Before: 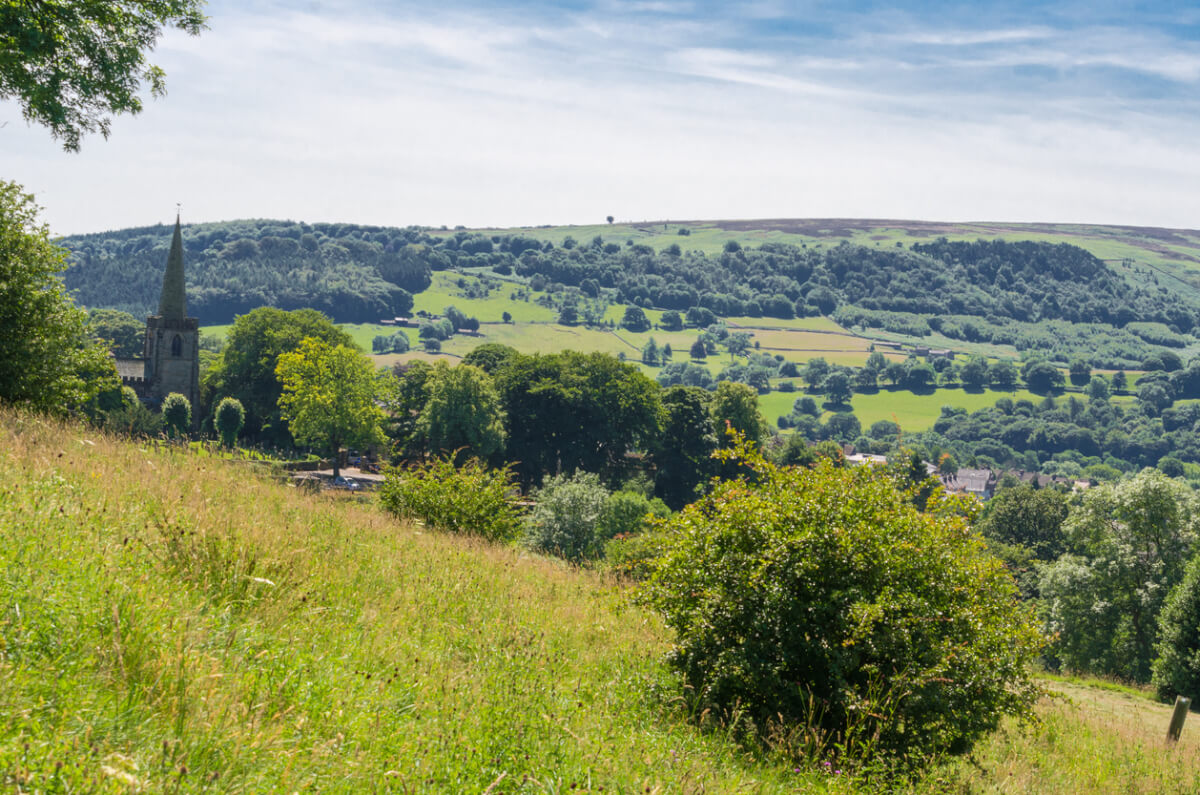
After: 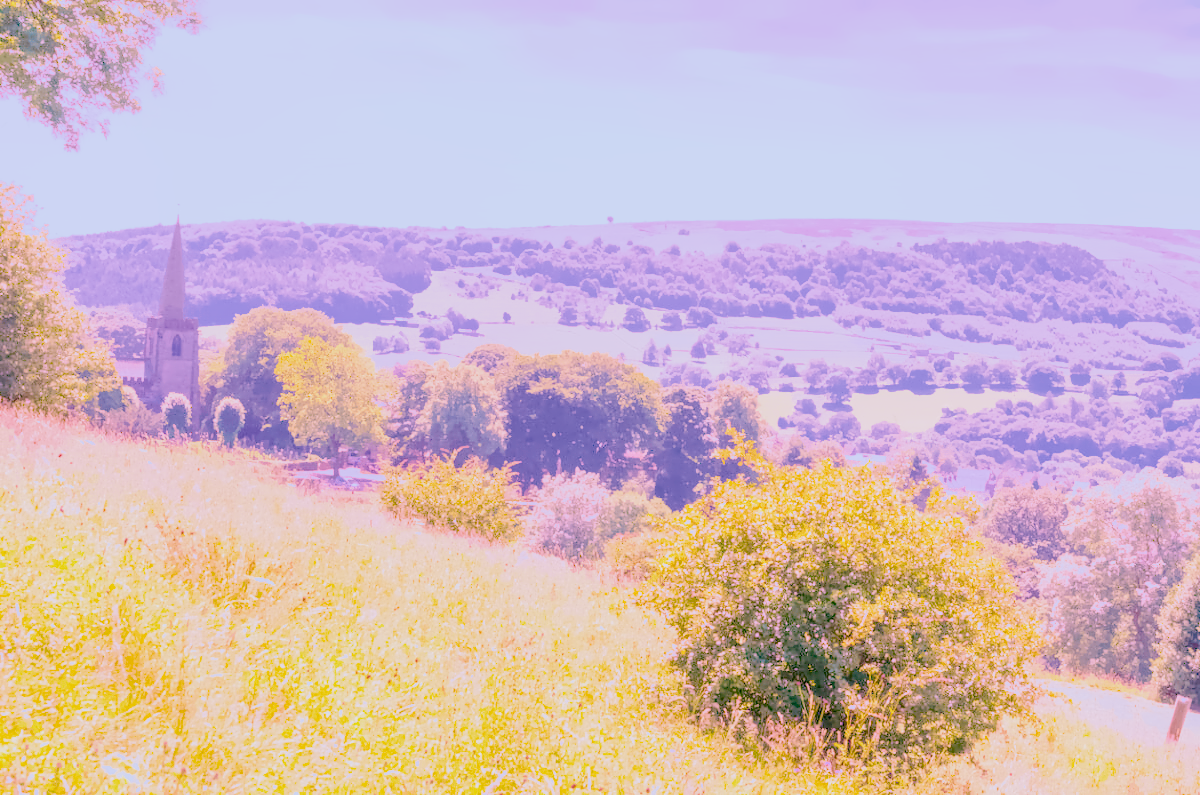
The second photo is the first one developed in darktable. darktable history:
local contrast: on, module defaults
color calibration: x 0.38, y 0.39, temperature 4086.04 K
denoise (profiled): preserve shadows 1.52, scattering 0.002, a [-1, 0, 0], compensate highlight preservation false
exposure: black level correction 0, exposure 0.7 EV, compensate exposure bias true, compensate highlight preservation false
filmic rgb: black relative exposure -6.82 EV, white relative exposure 5.89 EV, hardness 2.71
haze removal: compatibility mode true, adaptive false
highlight reconstruction: on, module defaults
lens correction: scale 1, crop 1, focal 35, aperture 9, distance 1000, camera "Canon EOS RP", lens "Canon RF 35mm F1.8 MACRO IS STM"
white balance: red 2.229, blue 1.46
velvia: on, module defaults
color balance rgb: perceptual saturation grading › global saturation 45%, perceptual saturation grading › highlights -25%, perceptual saturation grading › shadows 50%, perceptual brilliance grading › global brilliance 3%, global vibrance 3%
